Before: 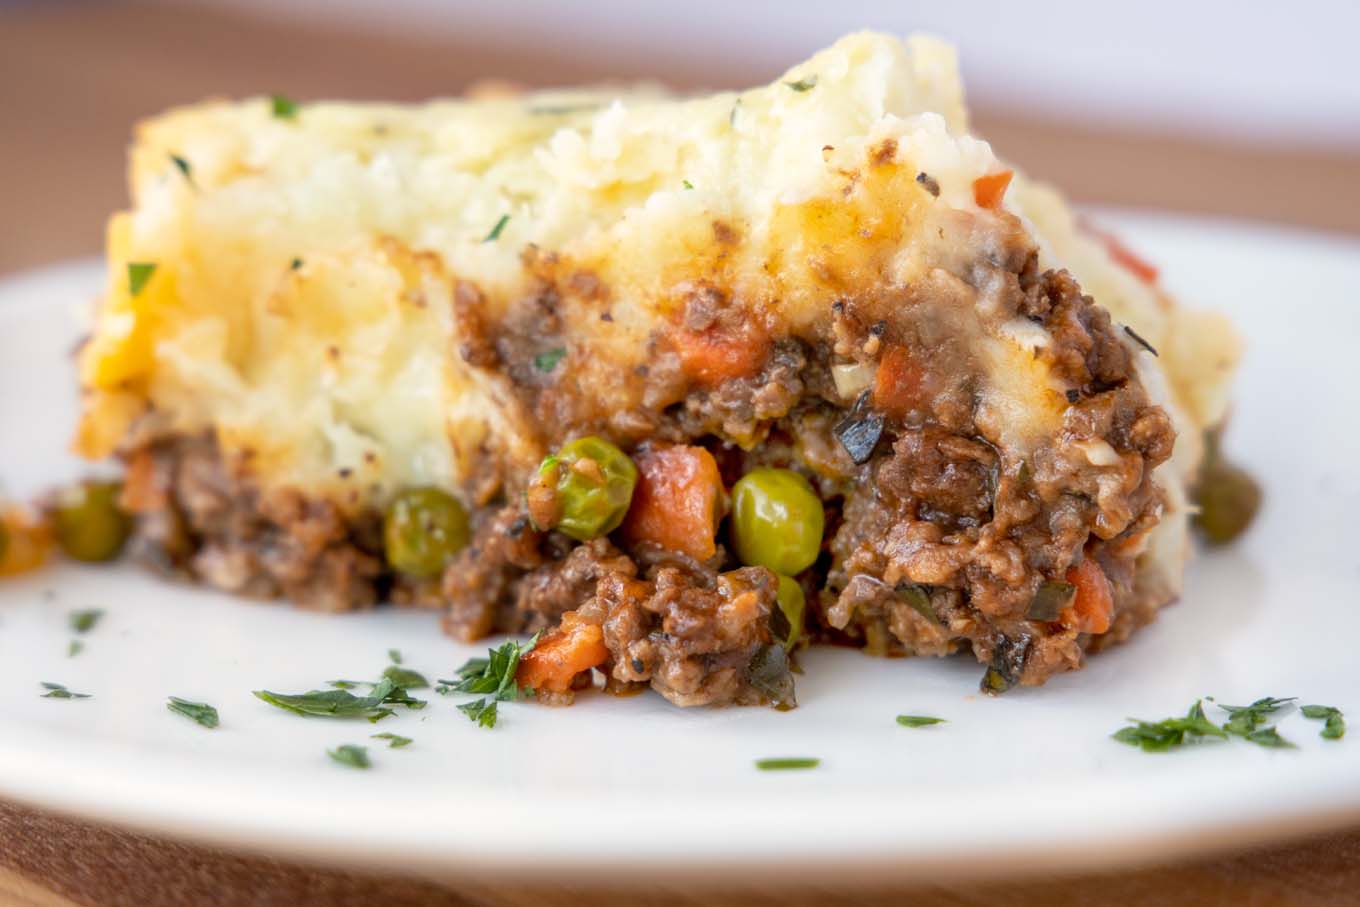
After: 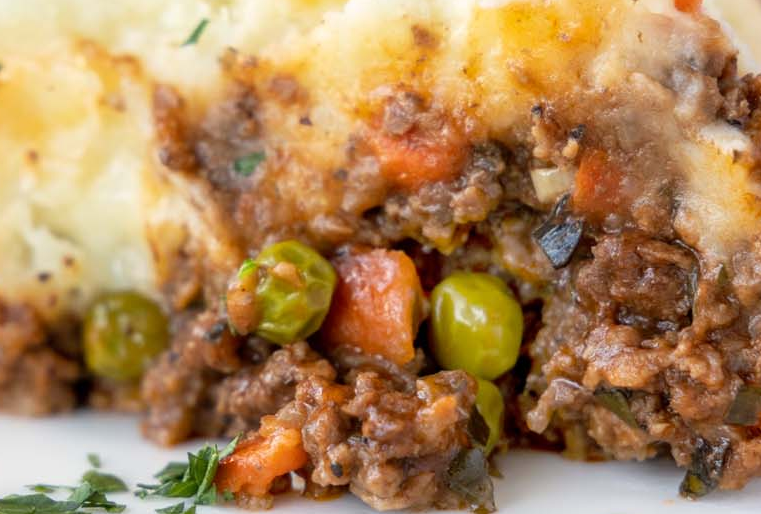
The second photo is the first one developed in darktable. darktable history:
crop and rotate: left 22.196%, top 21.634%, right 21.819%, bottom 21.585%
